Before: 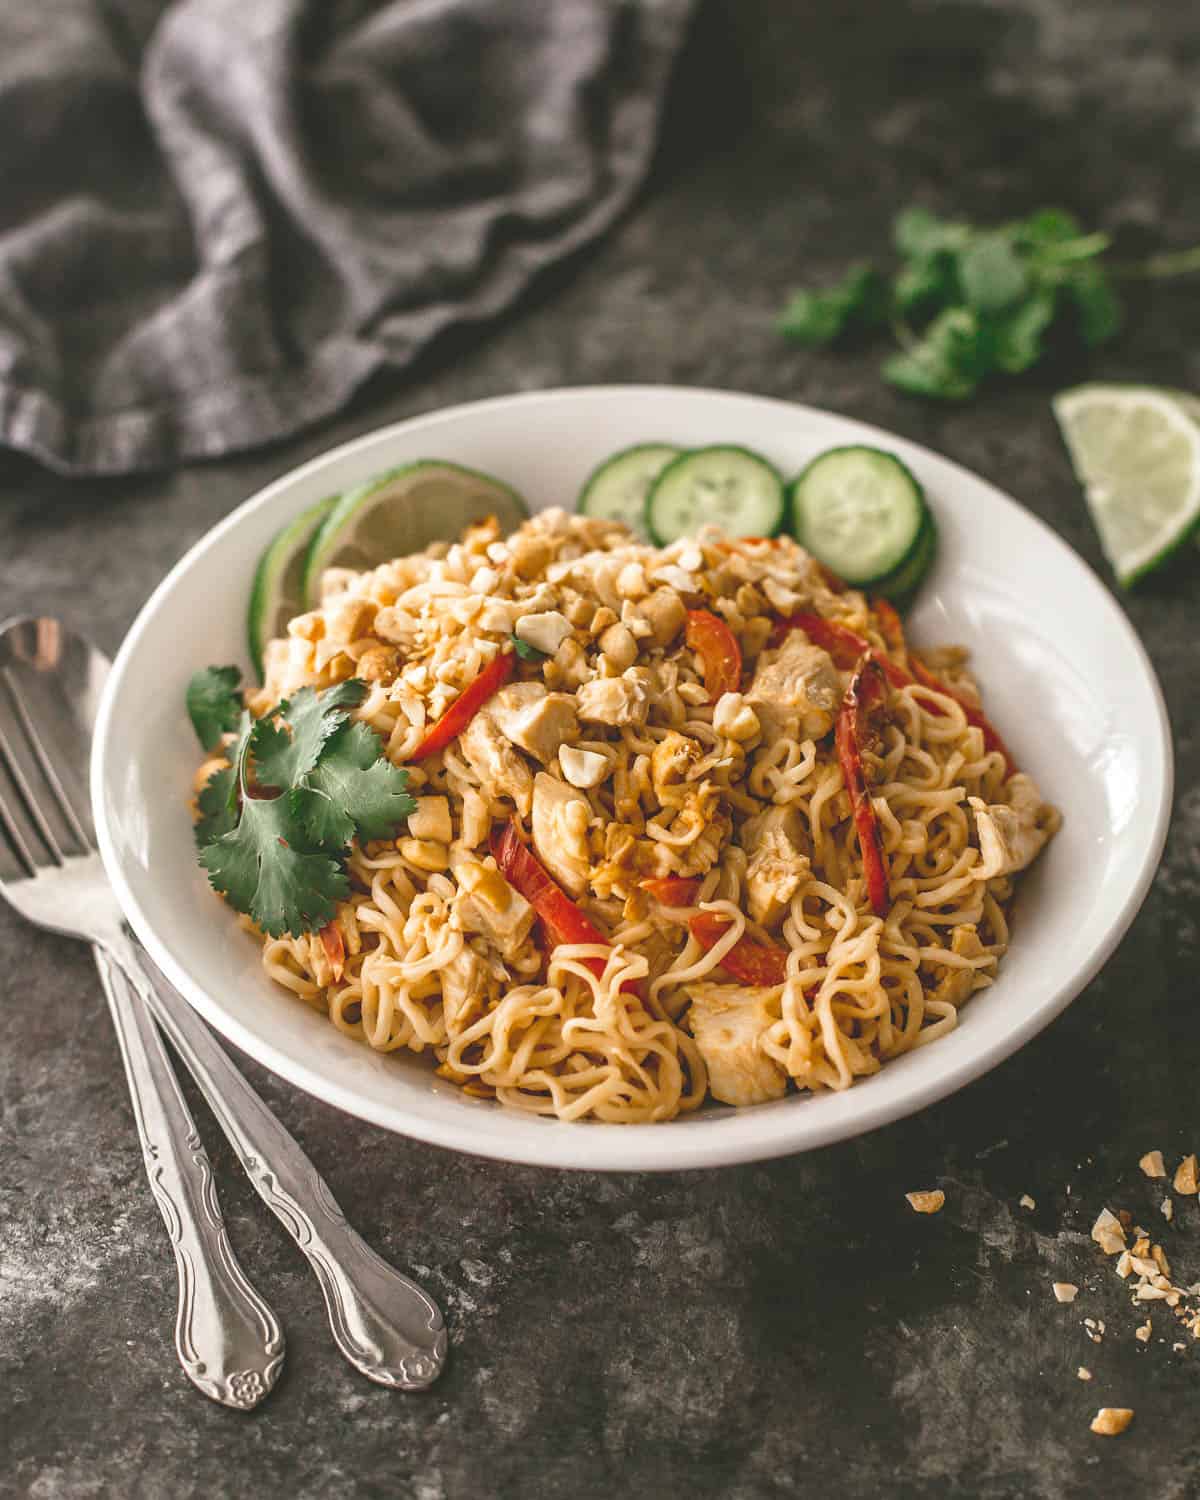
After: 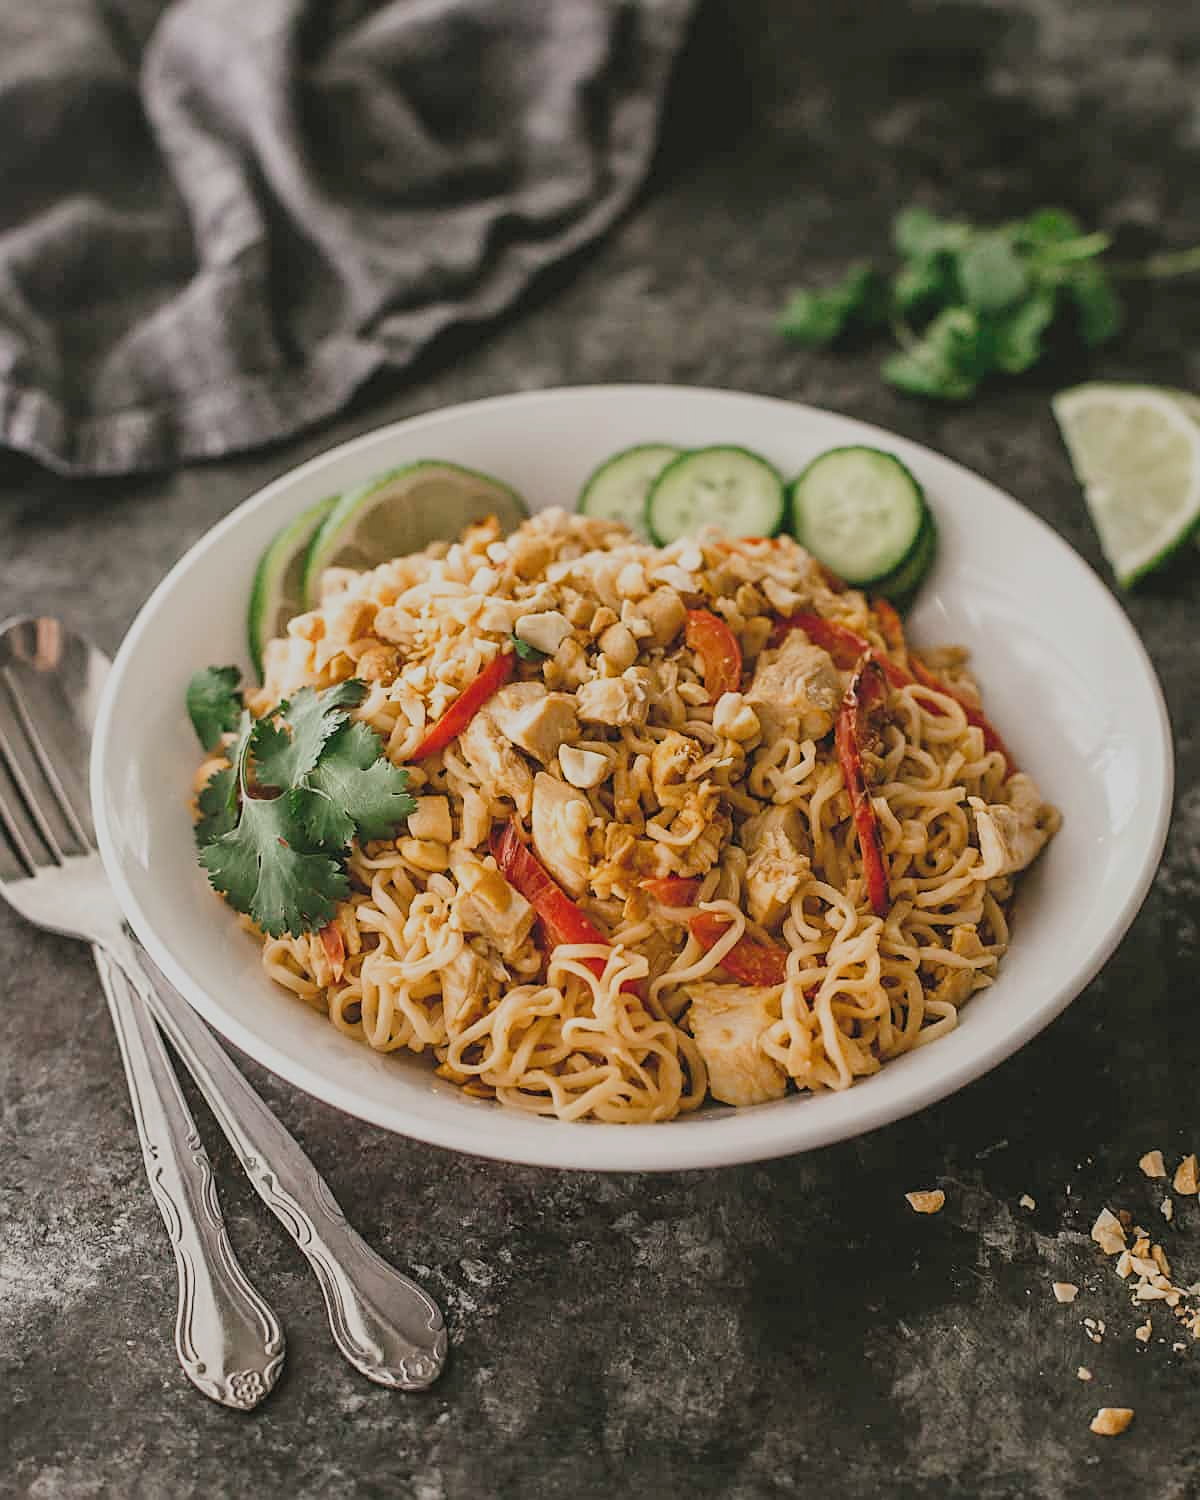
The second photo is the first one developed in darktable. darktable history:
filmic rgb: black relative exposure -7.32 EV, white relative exposure 5.09 EV, hardness 3.2
sharpen: on, module defaults
